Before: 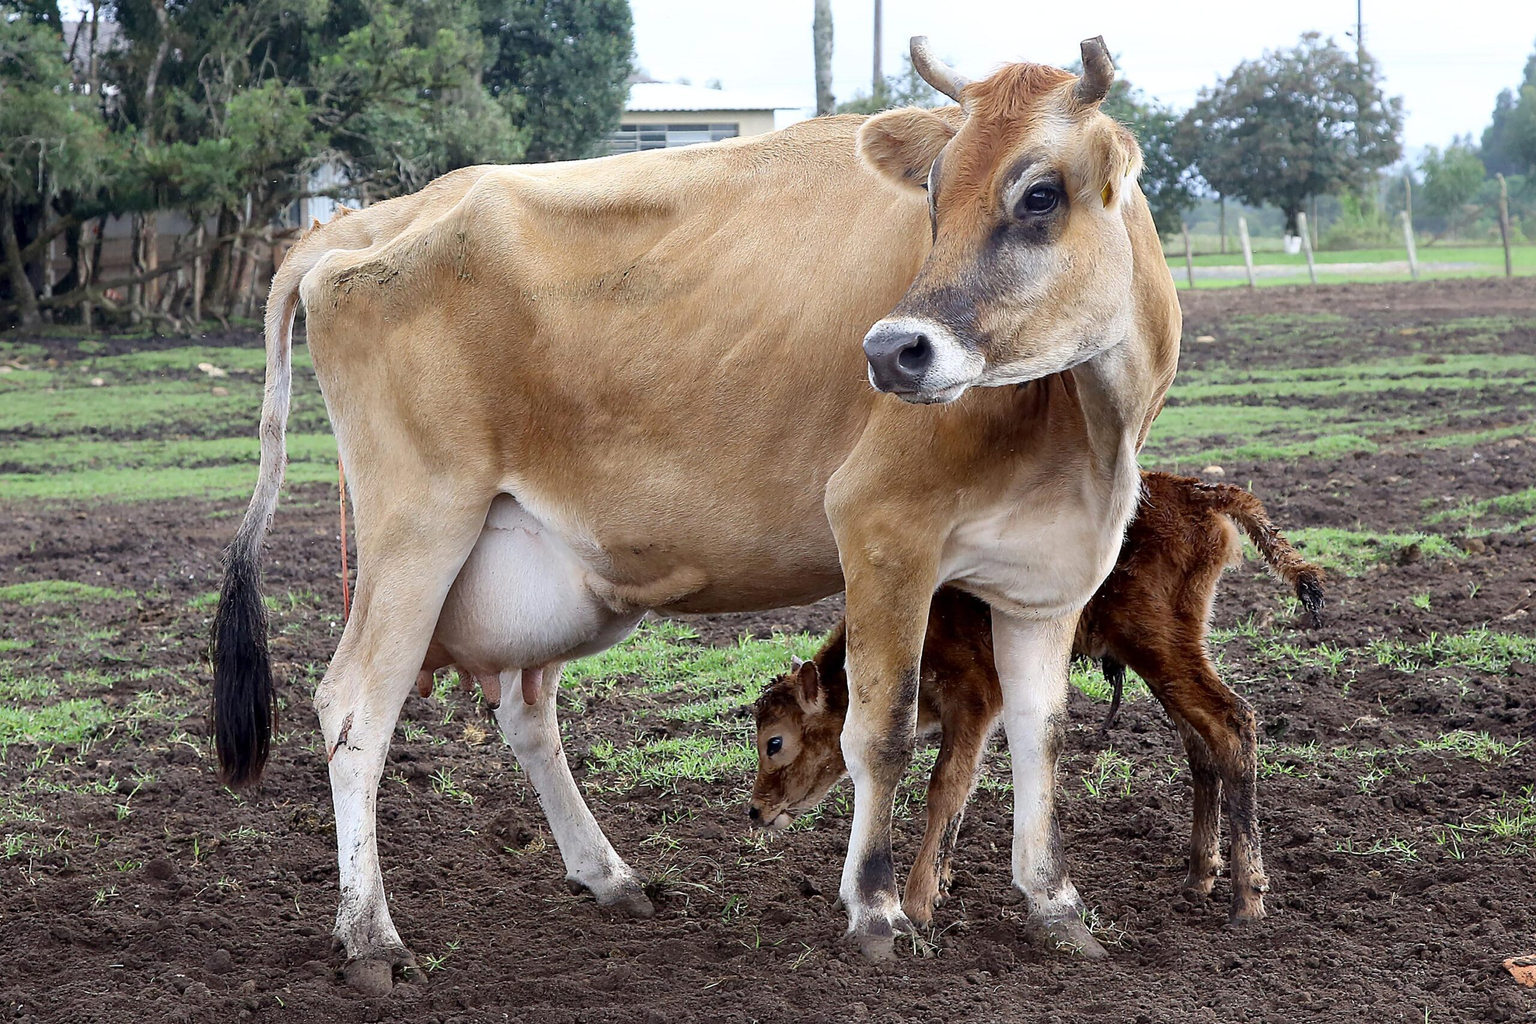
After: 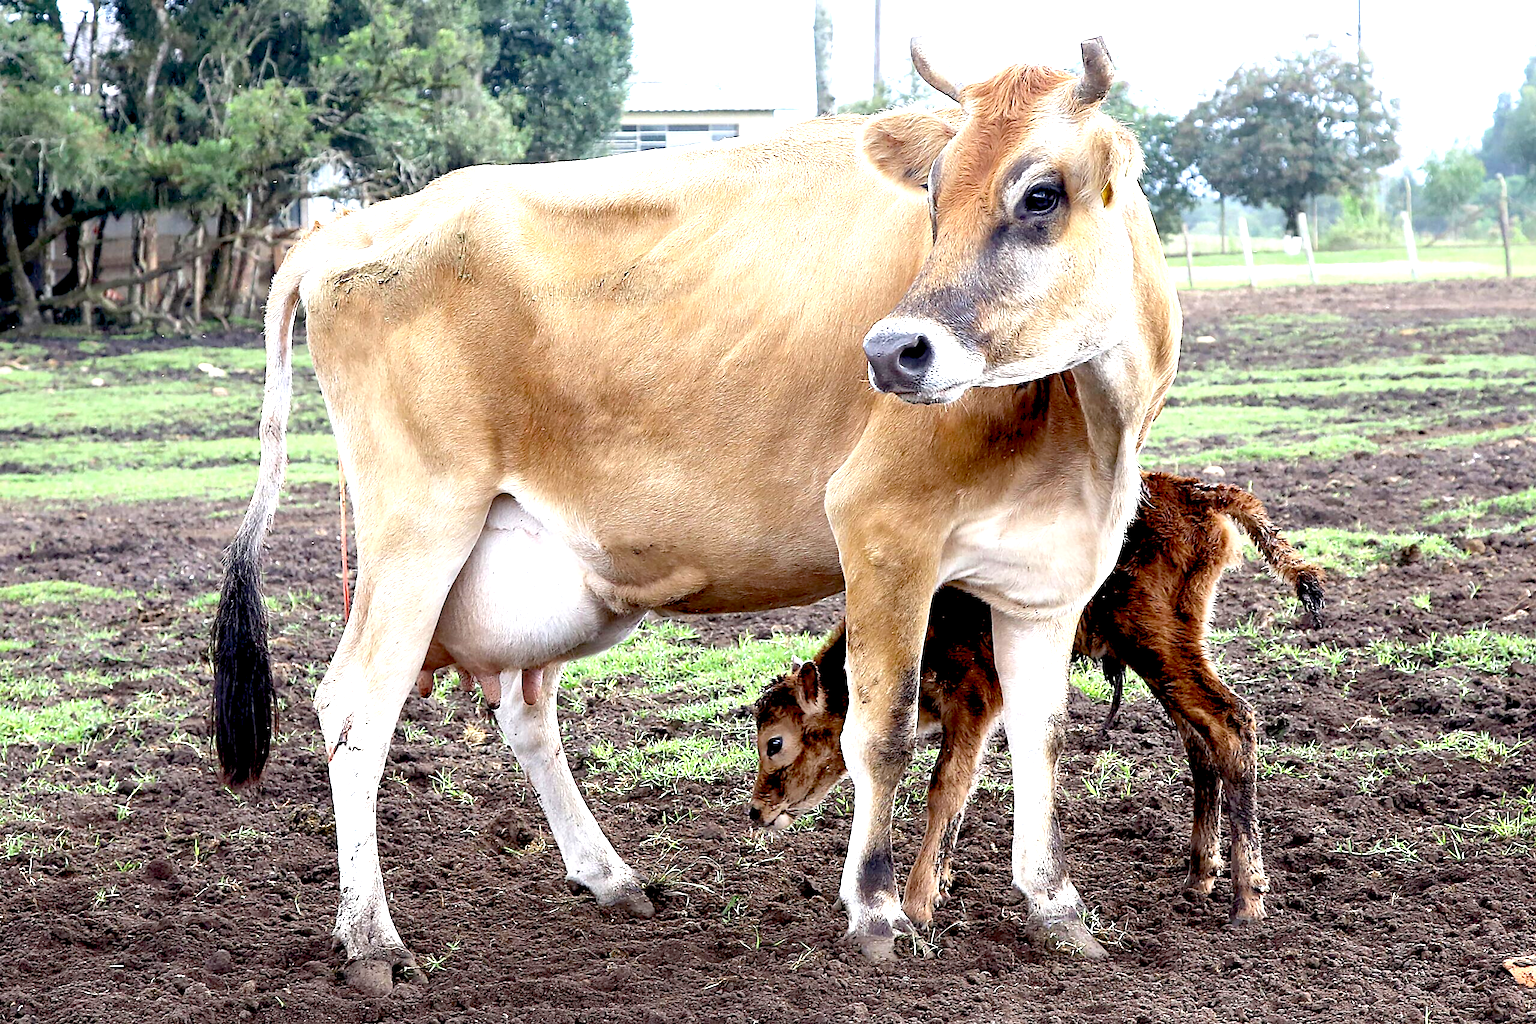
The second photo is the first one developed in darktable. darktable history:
exposure: black level correction 0.011, exposure 1.088 EV, compensate exposure bias true, compensate highlight preservation false
levels: levels [0, 0.492, 0.984]
